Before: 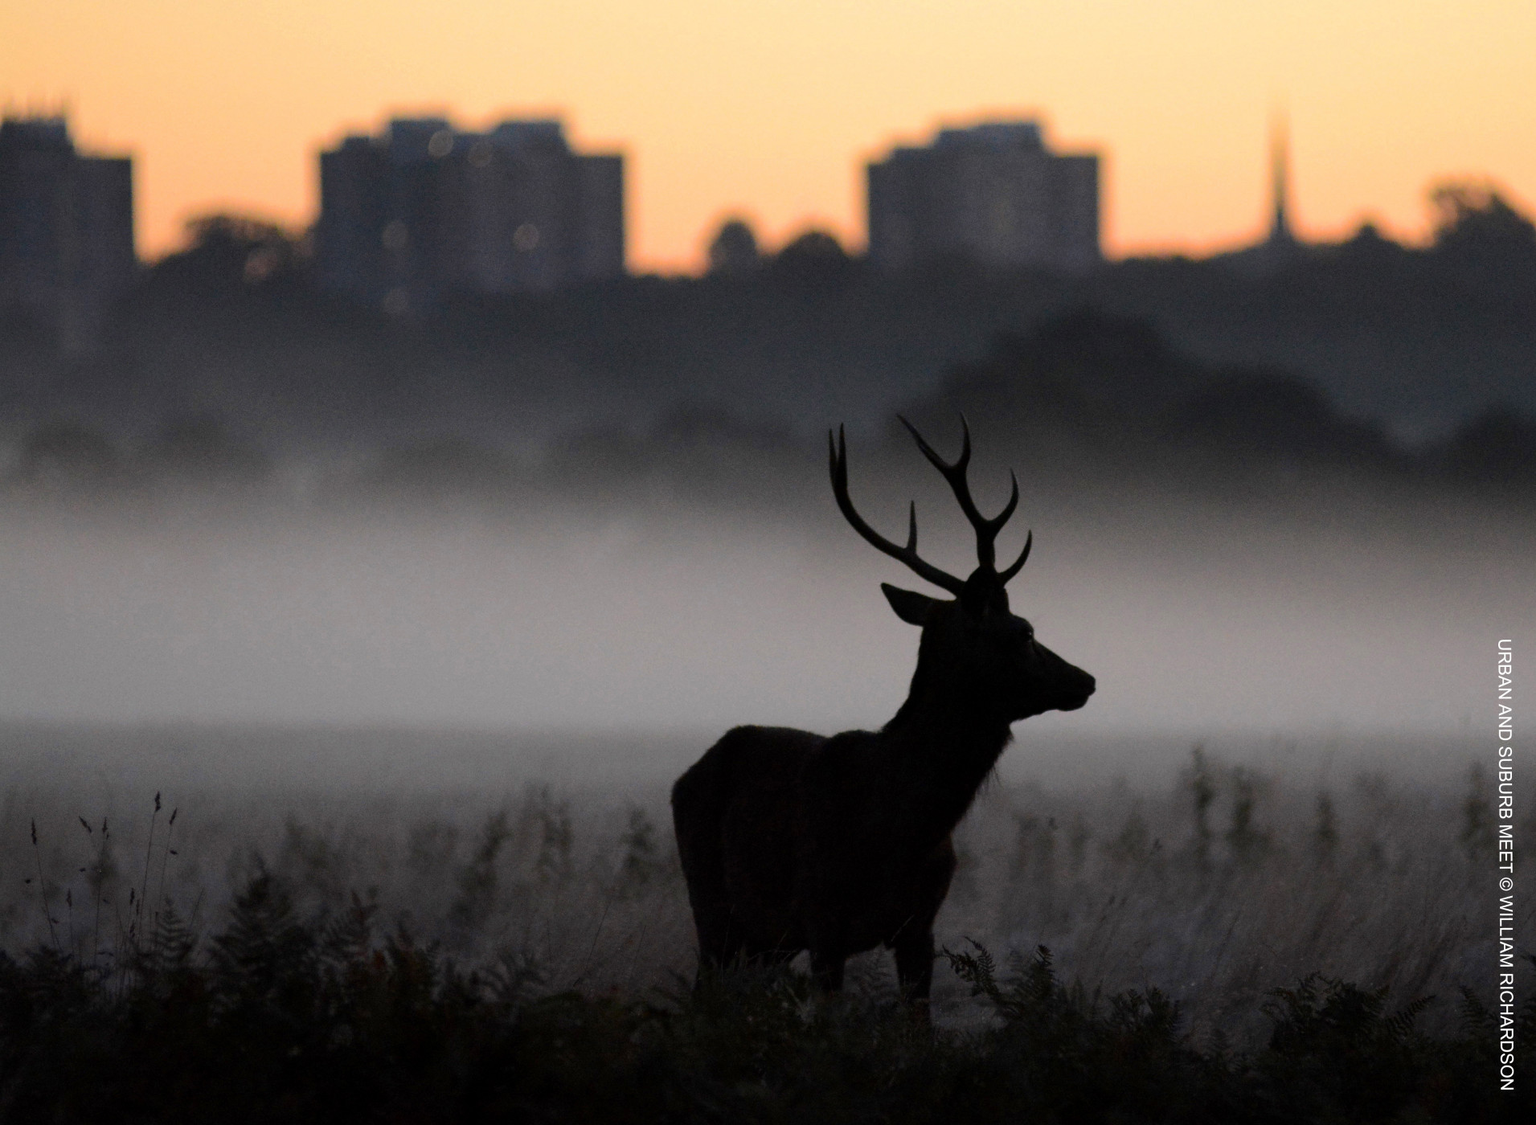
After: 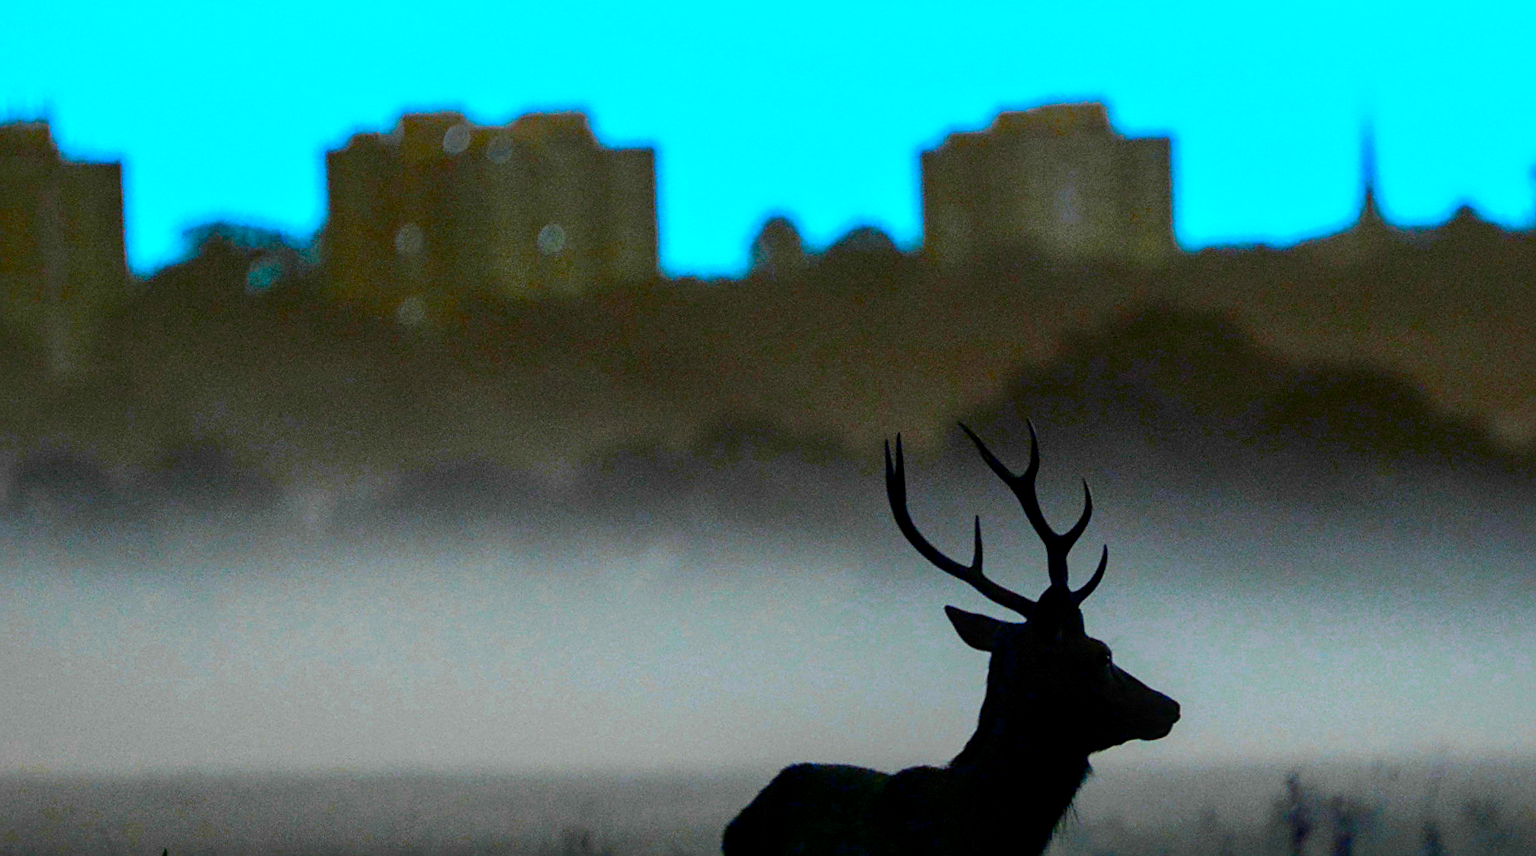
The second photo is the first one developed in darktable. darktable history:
crop: left 1.509%, top 3.452%, right 7.696%, bottom 28.452%
color balance rgb: hue shift 180°, global vibrance 50%, contrast 0.32%
shadows and highlights: on, module defaults
rotate and perspective: rotation -1.24°, automatic cropping off
contrast brightness saturation: contrast 0.26, brightness 0.02, saturation 0.87
sharpen: on, module defaults
local contrast: detail 130%
